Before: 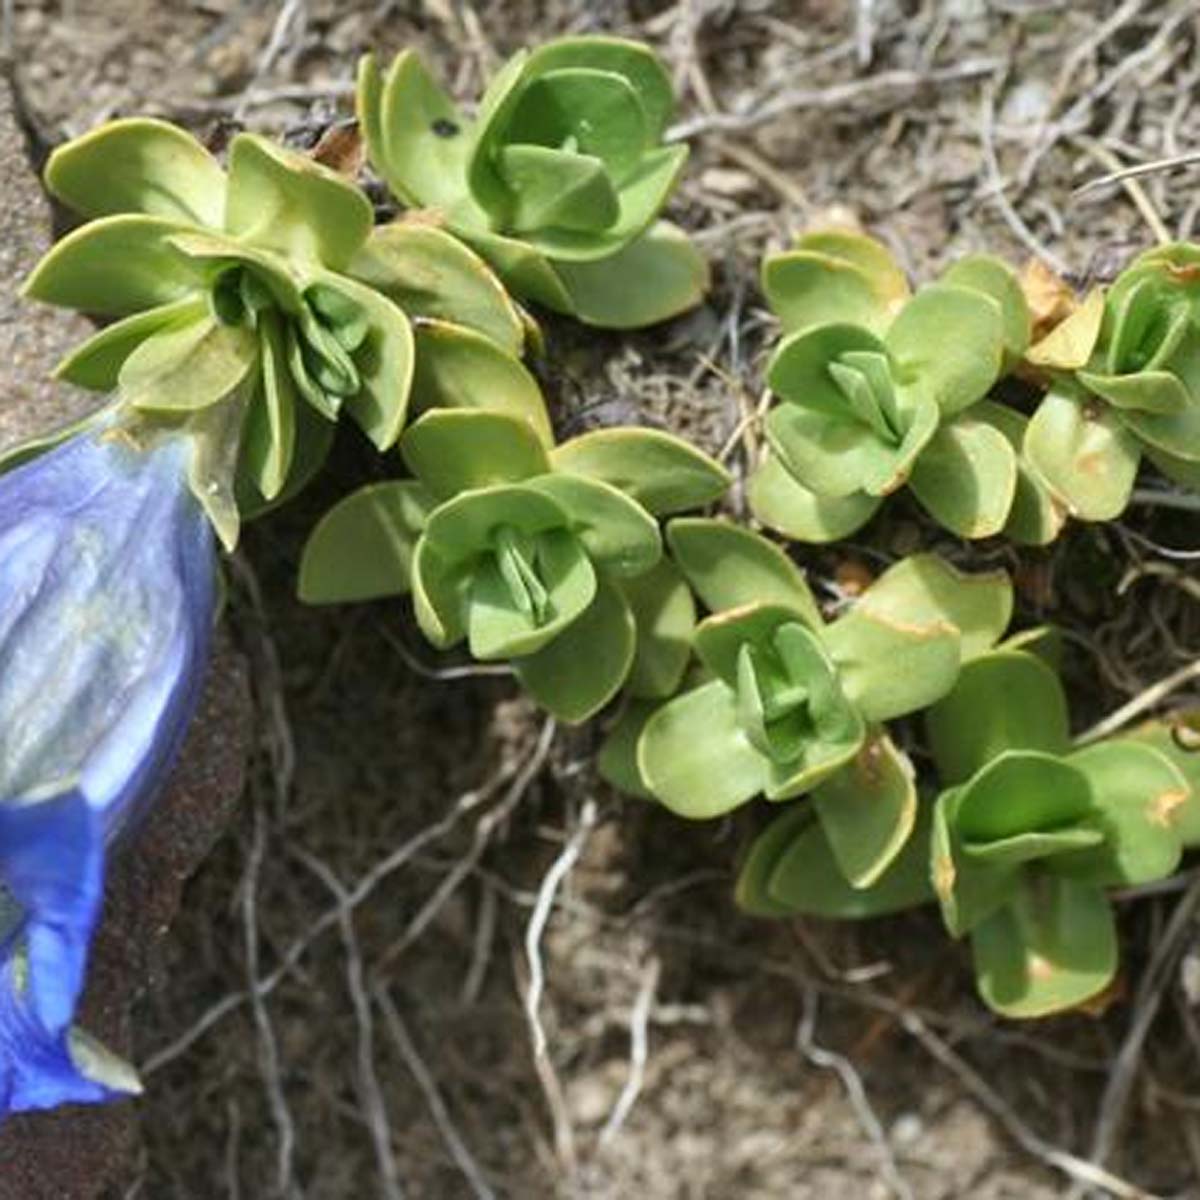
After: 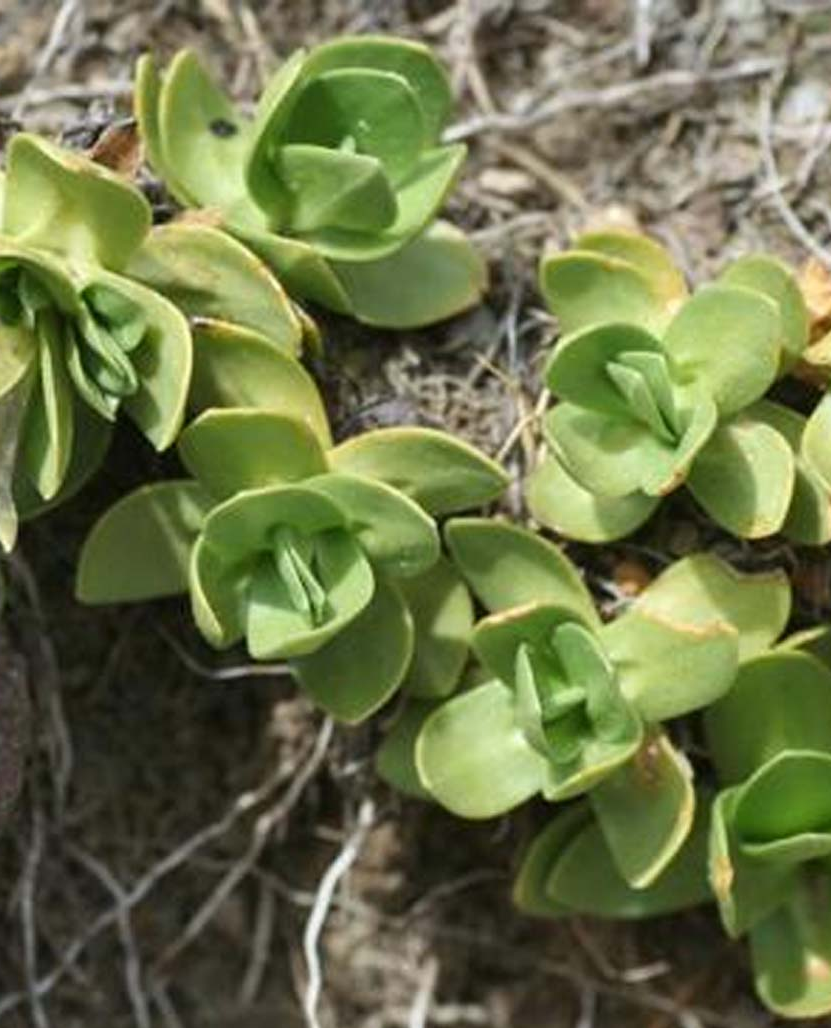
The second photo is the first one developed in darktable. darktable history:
crop: left 18.543%, right 12.132%, bottom 14.323%
